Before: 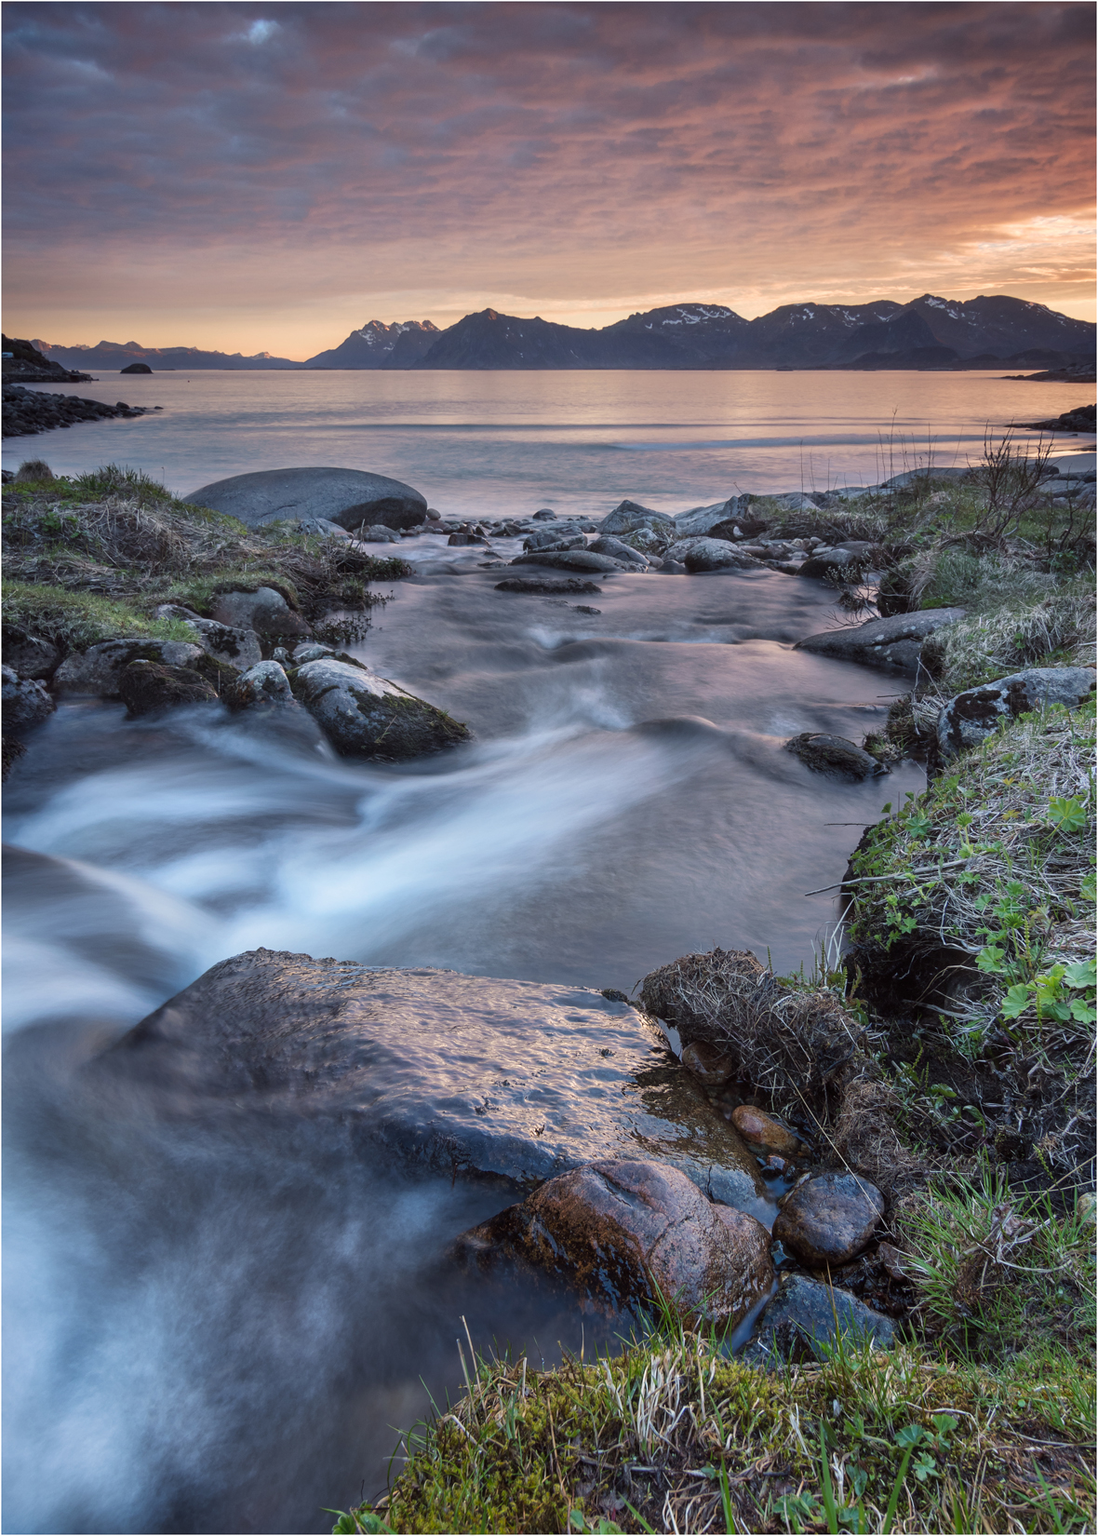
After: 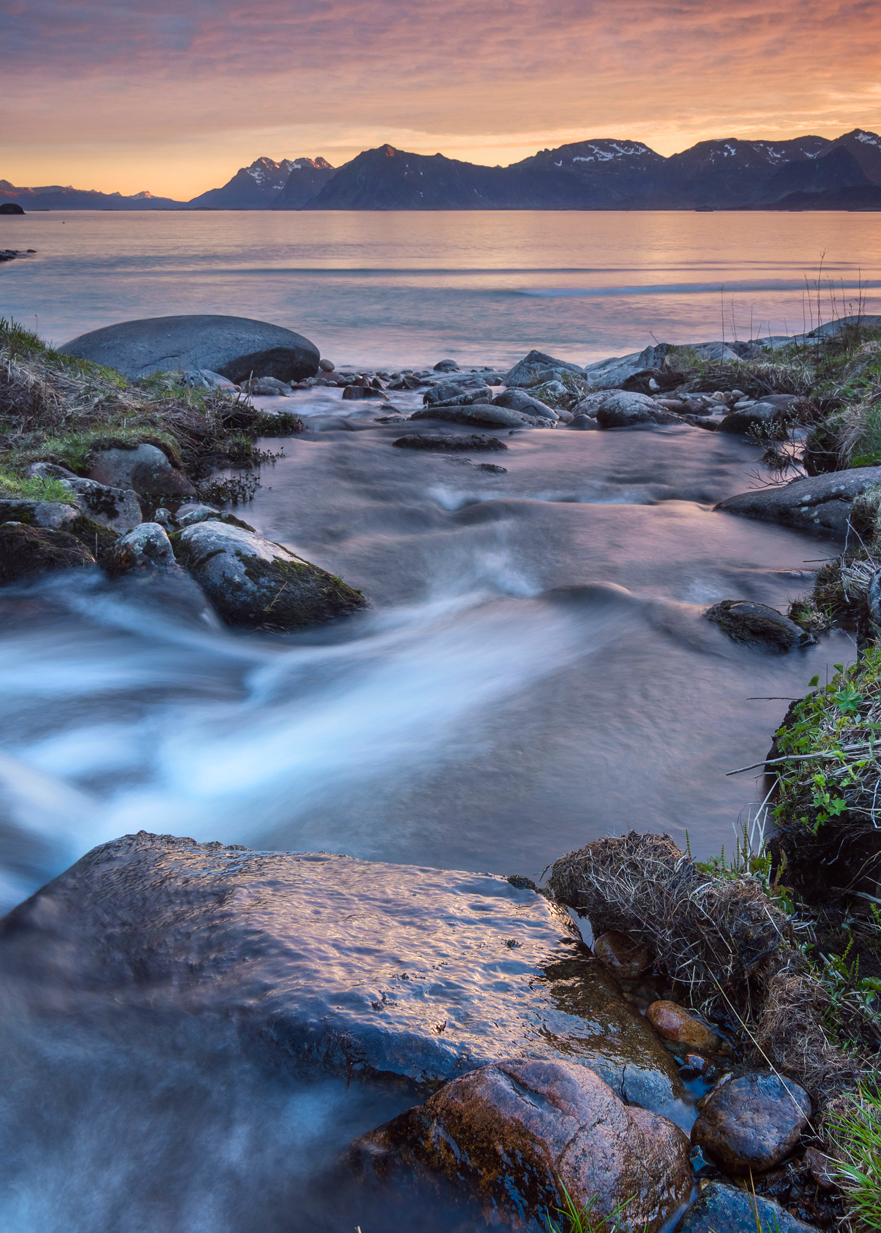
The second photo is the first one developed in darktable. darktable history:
crop and rotate: left 11.831%, top 11.346%, right 13.429%, bottom 13.899%
contrast brightness saturation: contrast 0.08, saturation 0.02
color balance rgb: linear chroma grading › global chroma 33.4%
